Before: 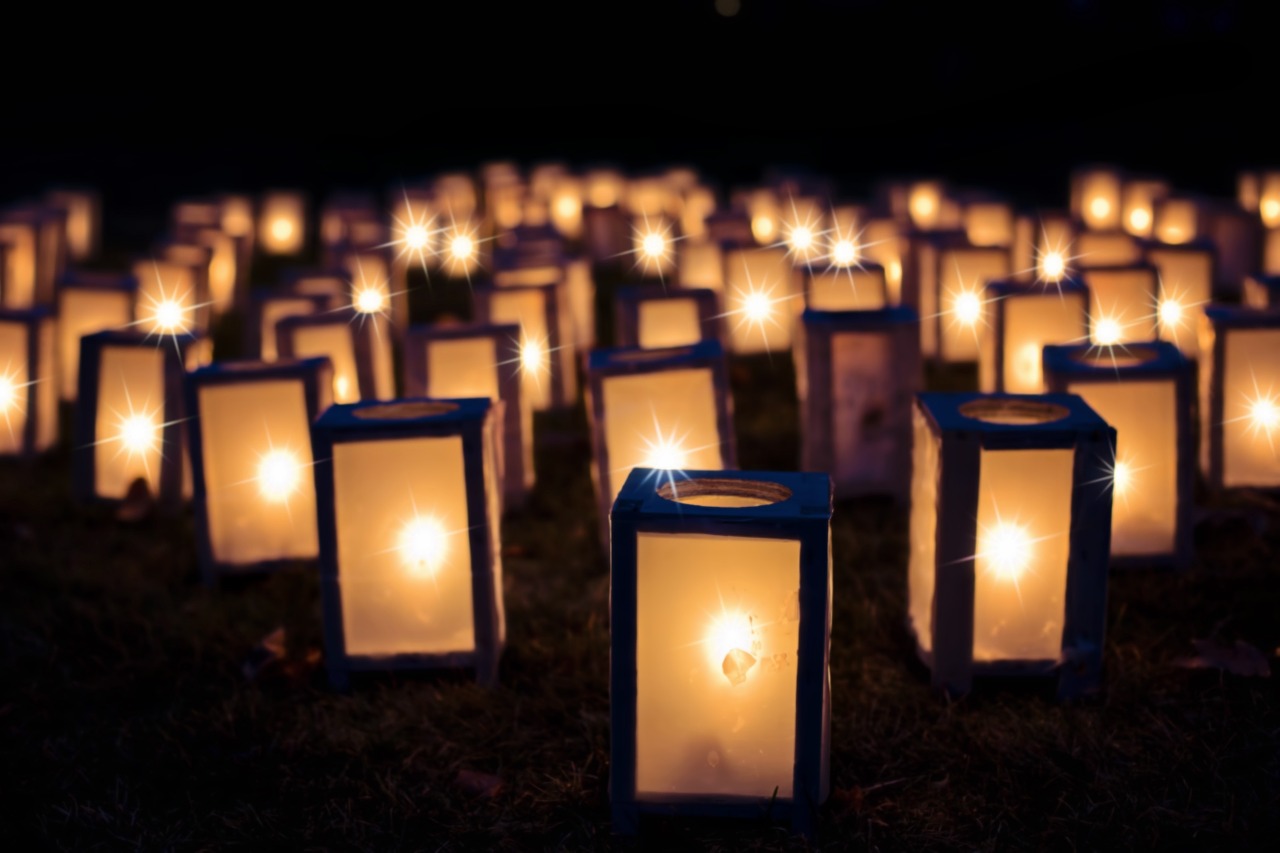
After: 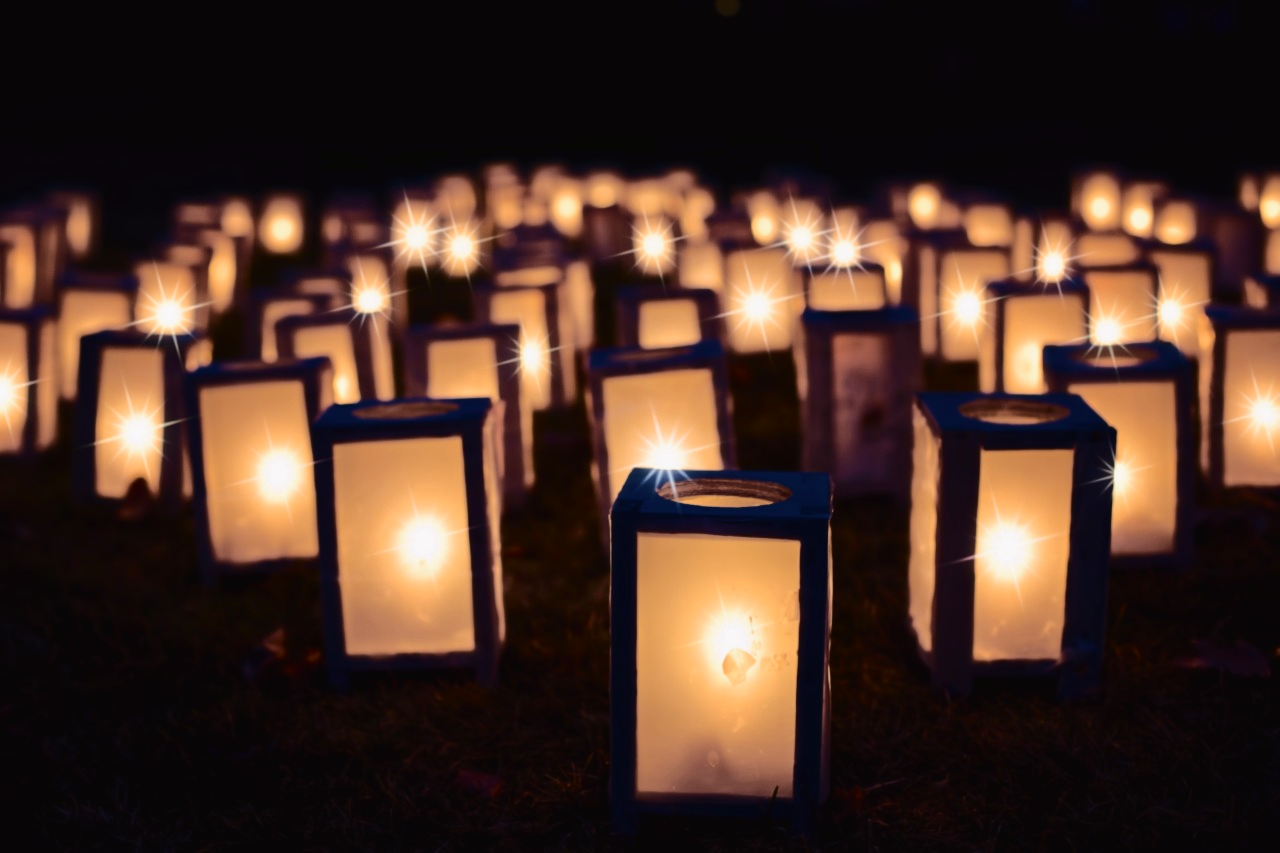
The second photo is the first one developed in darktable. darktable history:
tone curve: curves: ch0 [(0.003, 0.015) (0.104, 0.07) (0.239, 0.201) (0.327, 0.317) (0.401, 0.443) (0.495, 0.55) (0.65, 0.68) (0.832, 0.858) (1, 0.977)]; ch1 [(0, 0) (0.161, 0.092) (0.35, 0.33) (0.379, 0.401) (0.447, 0.476) (0.495, 0.499) (0.515, 0.518) (0.55, 0.557) (0.621, 0.615) (0.718, 0.734) (1, 1)]; ch2 [(0, 0) (0.359, 0.372) (0.437, 0.437) (0.502, 0.501) (0.534, 0.537) (0.599, 0.586) (1, 1)], color space Lab, independent channels, preserve colors none
color zones: curves: ch0 [(0.25, 0.5) (0.423, 0.5) (0.443, 0.5) (0.521, 0.756) (0.568, 0.5) (0.576, 0.5) (0.75, 0.5)]; ch1 [(0.25, 0.5) (0.423, 0.5) (0.443, 0.5) (0.539, 0.873) (0.624, 0.565) (0.631, 0.5) (0.75, 0.5)]
